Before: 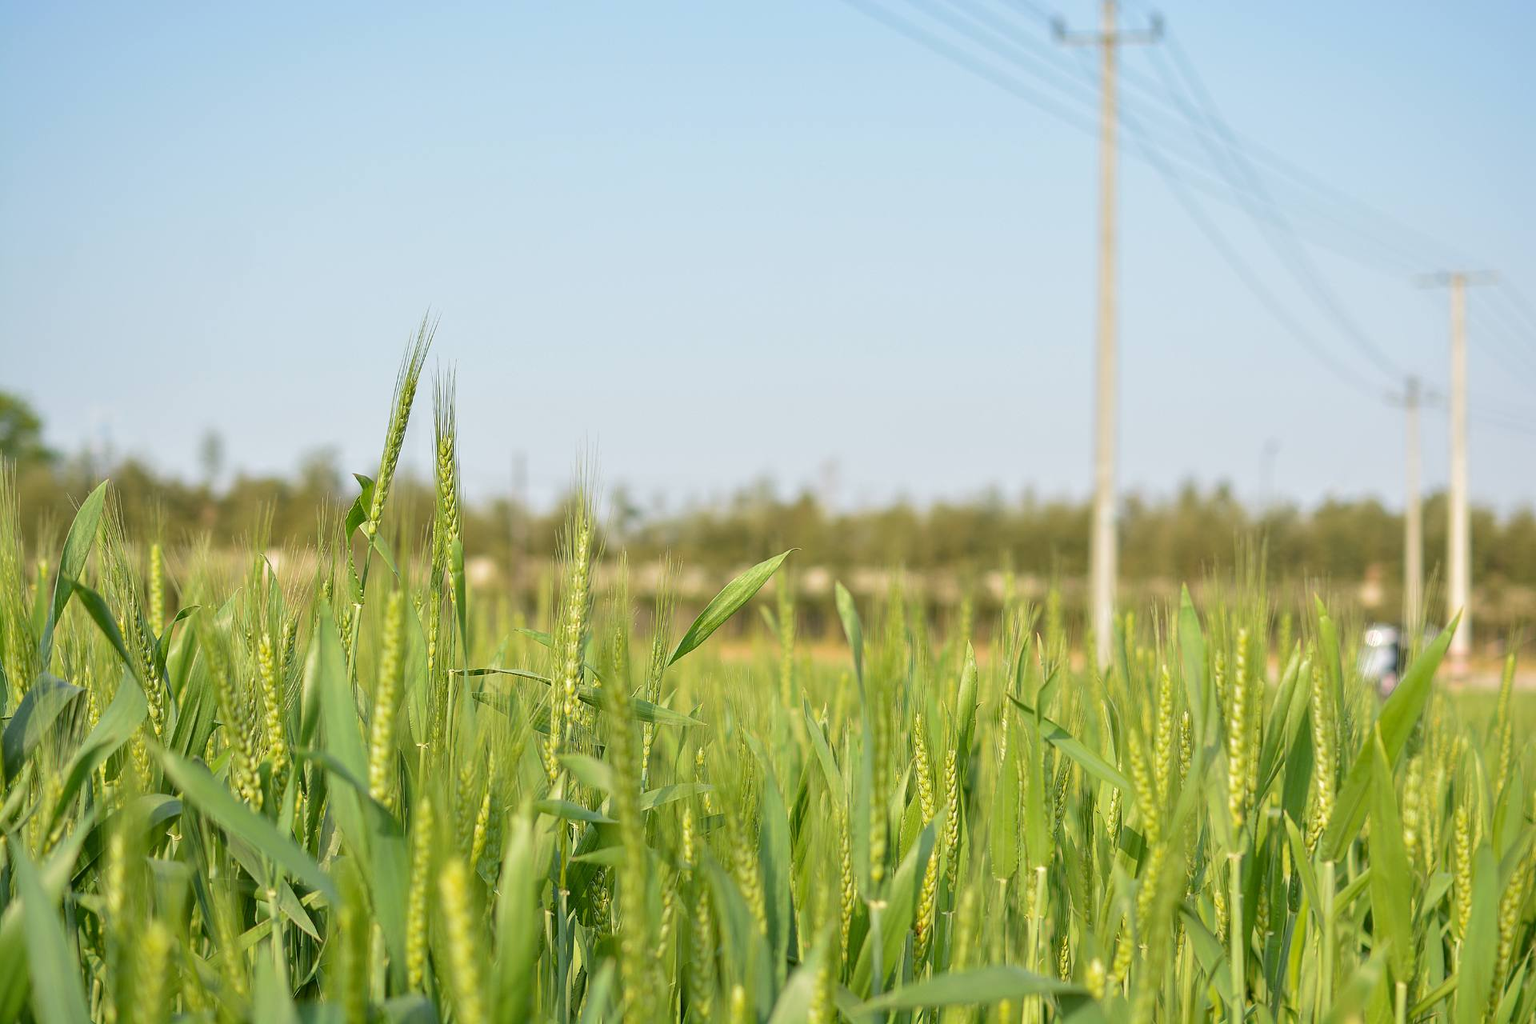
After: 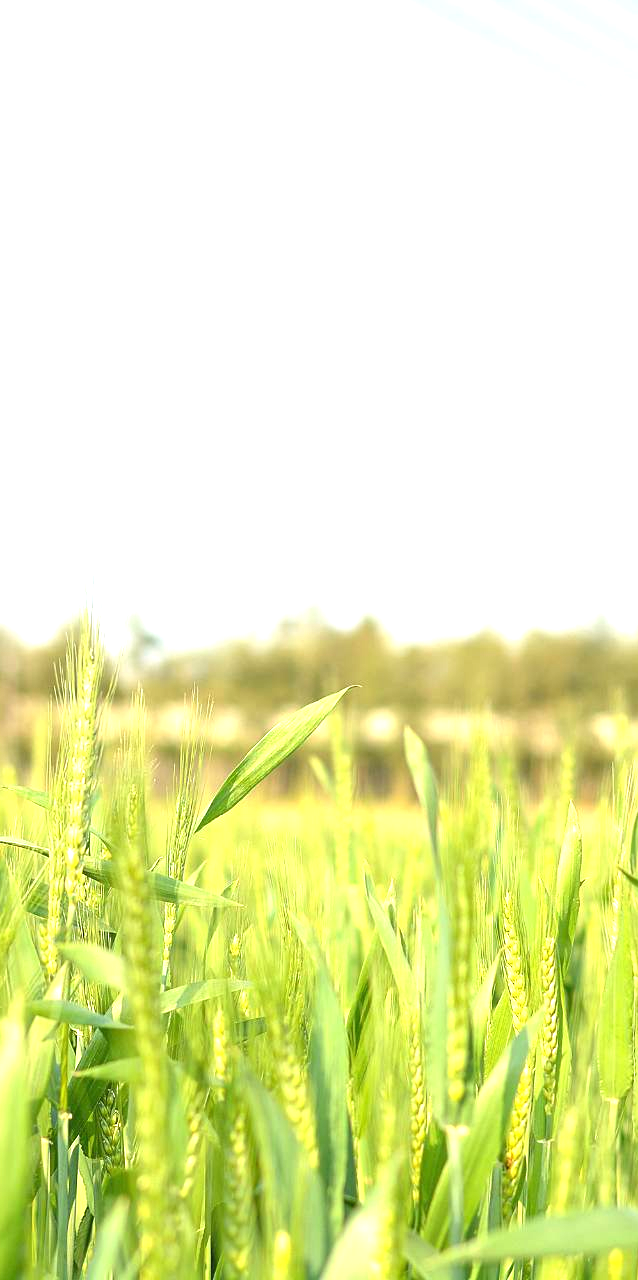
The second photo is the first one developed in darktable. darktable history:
exposure: black level correction 0, exposure 1.2 EV, compensate exposure bias true, compensate highlight preservation false
crop: left 33.36%, right 33.36%
